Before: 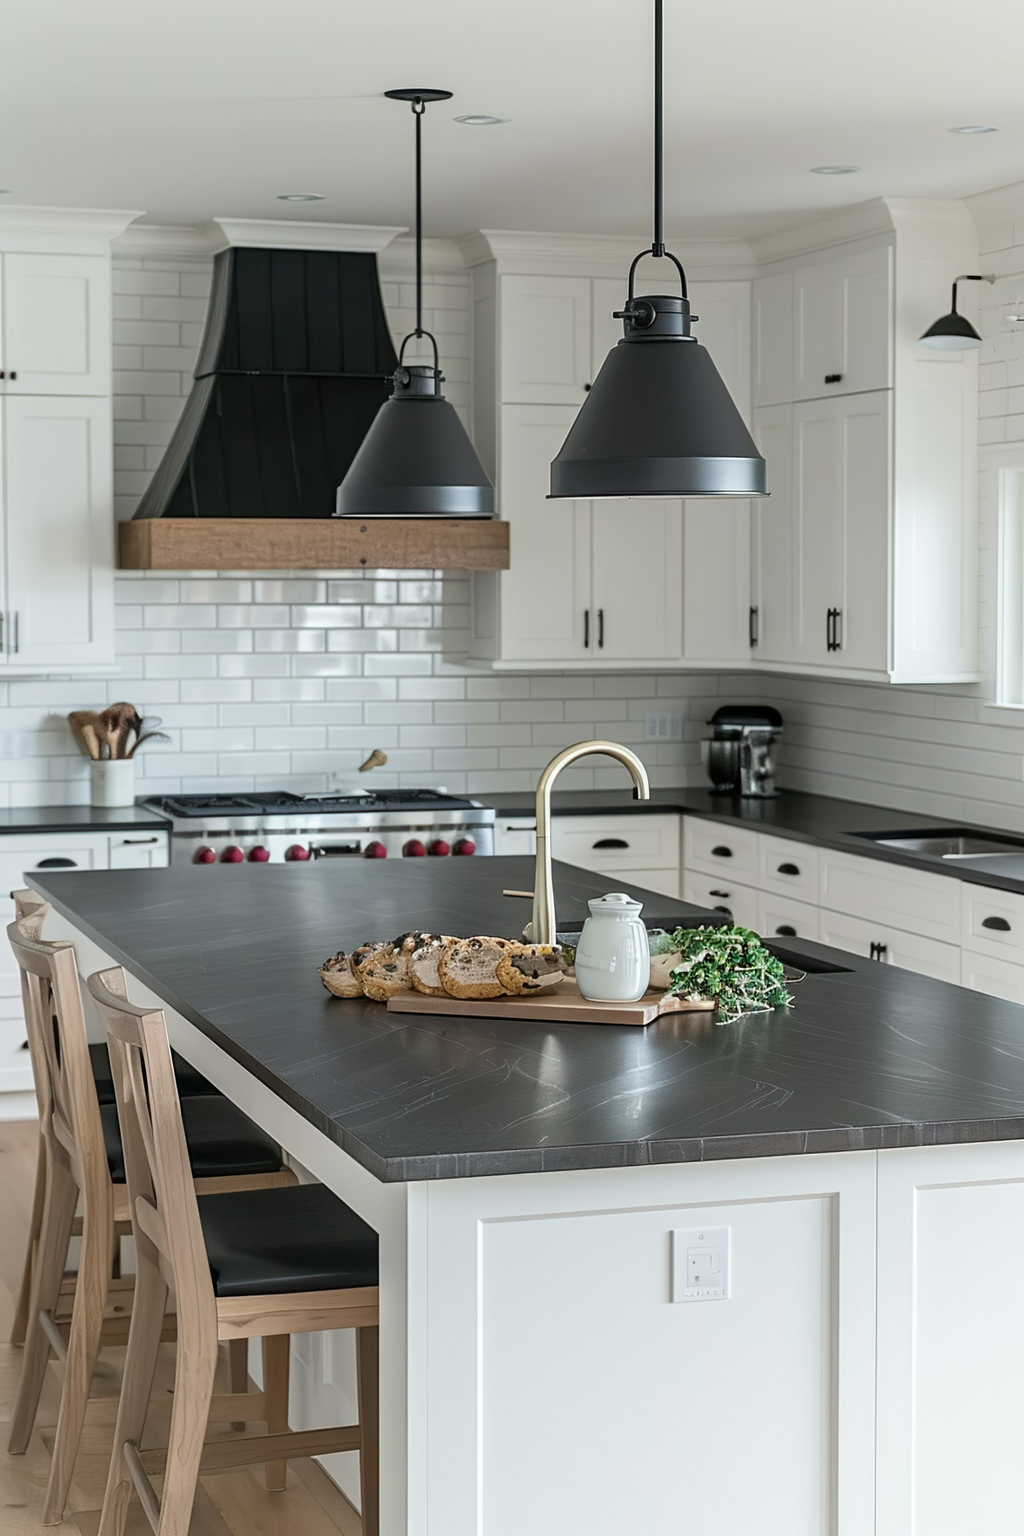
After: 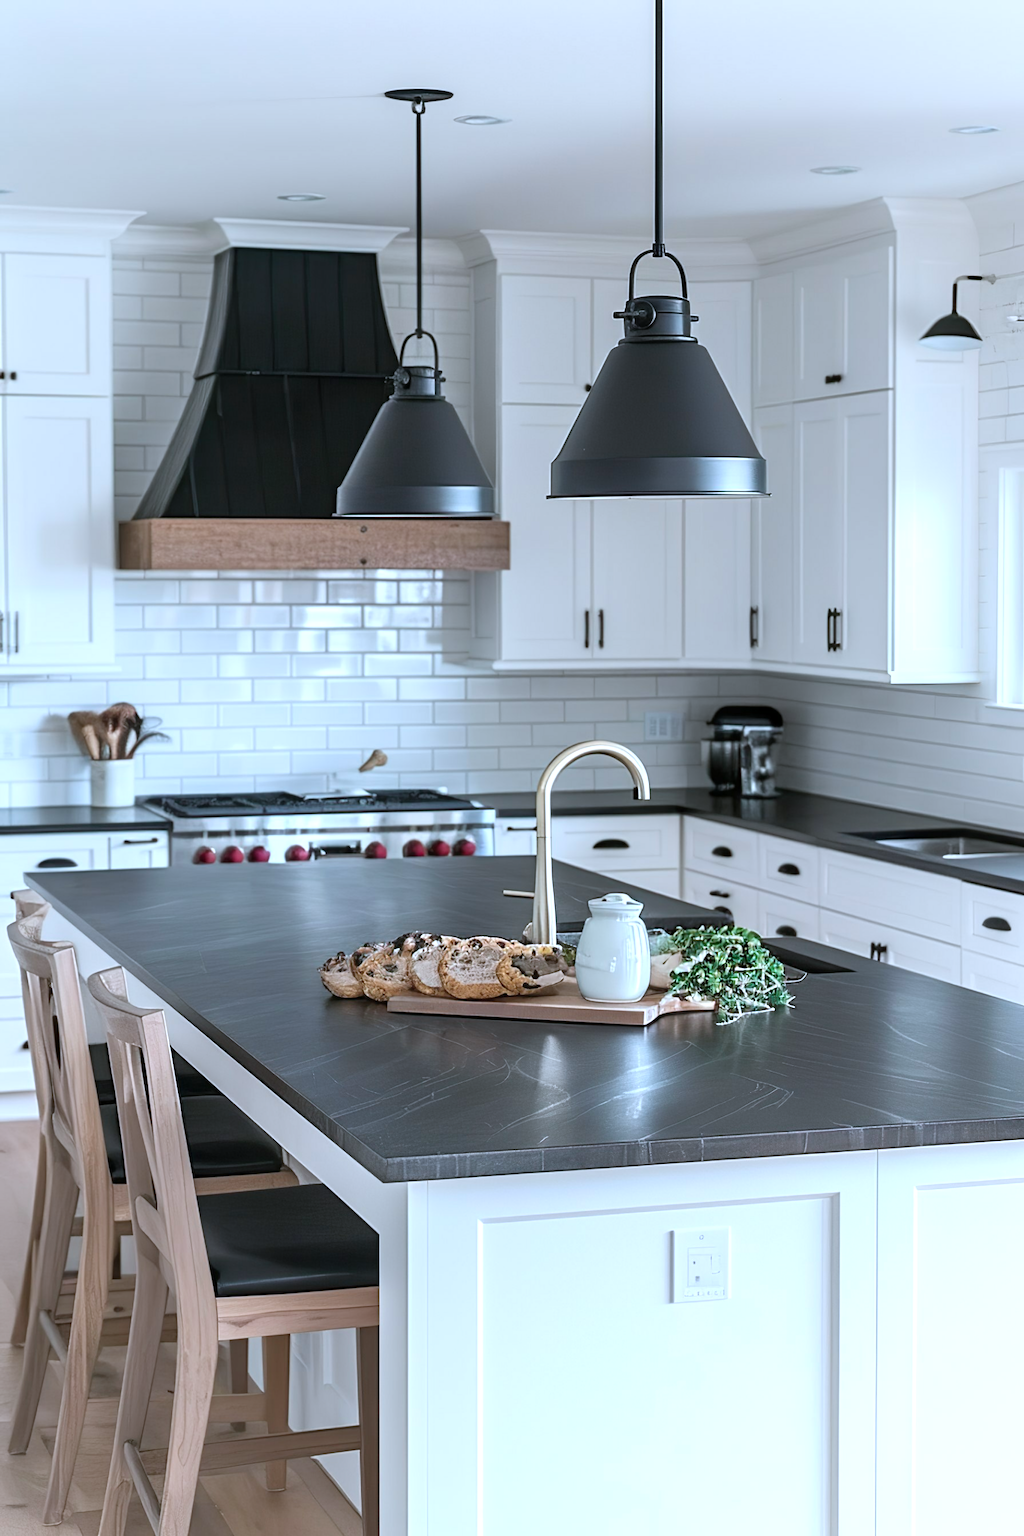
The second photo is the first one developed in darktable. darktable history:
color correction: highlights a* -1.85, highlights b* -18.61
exposure: exposure 0.357 EV, compensate highlight preservation false
